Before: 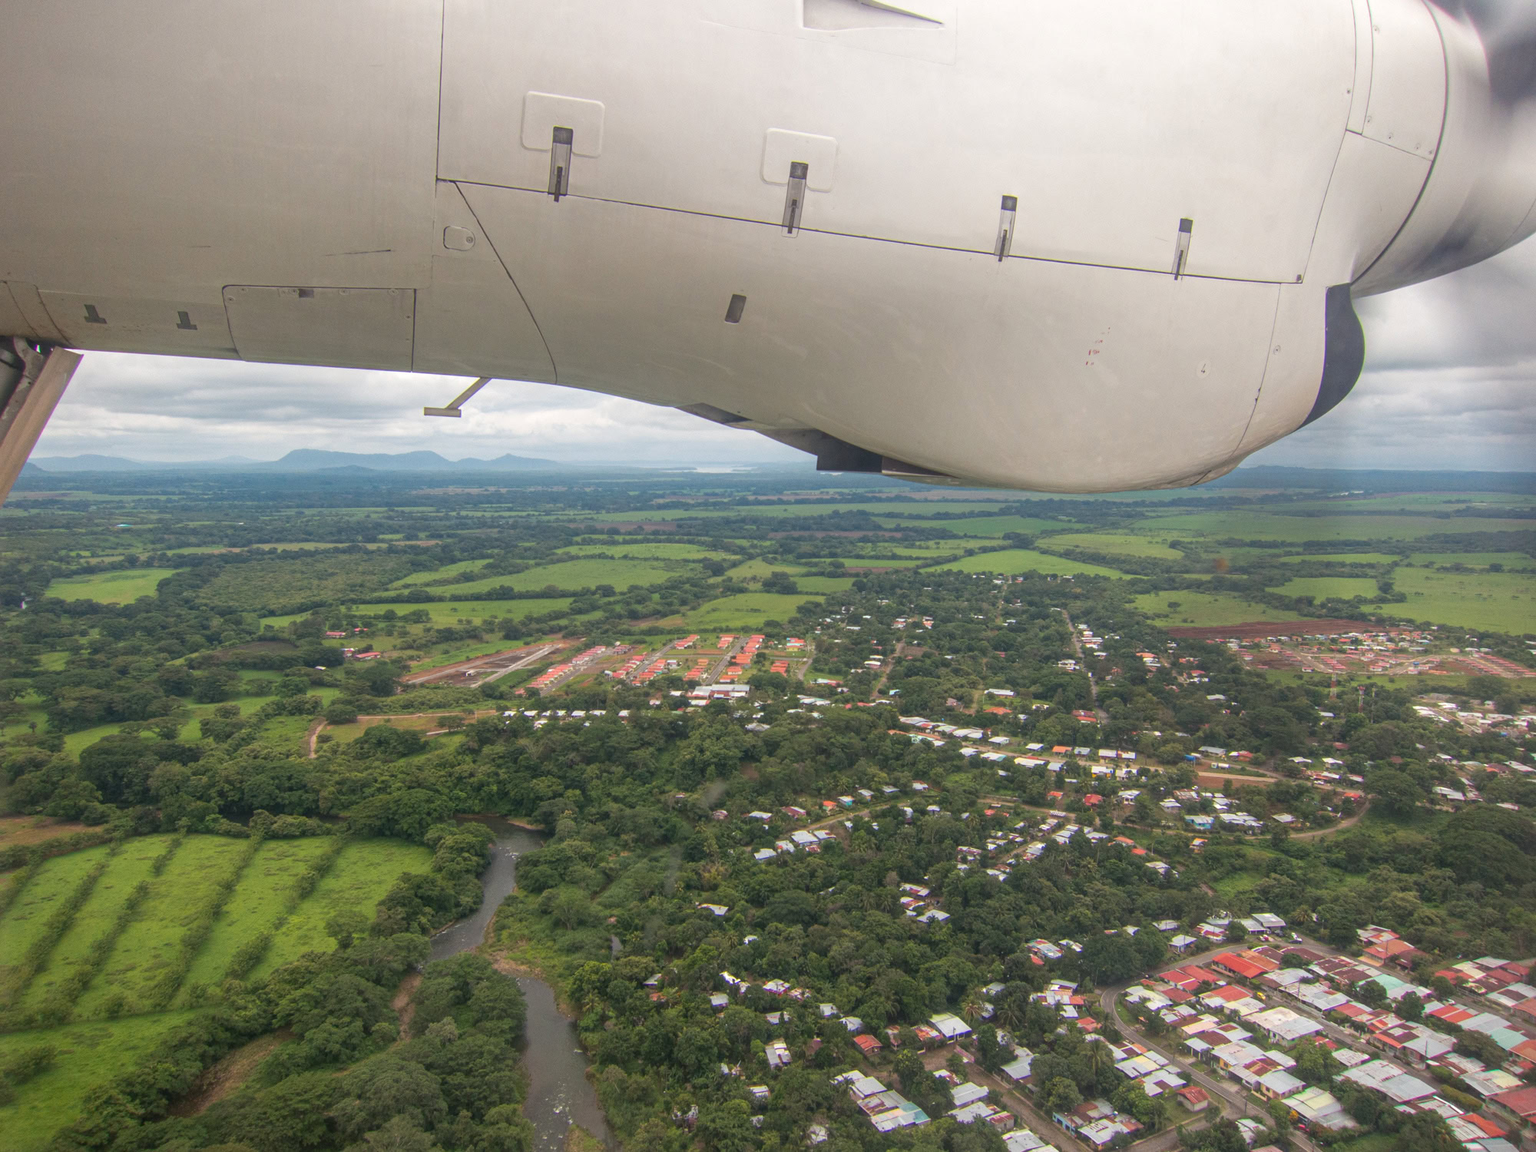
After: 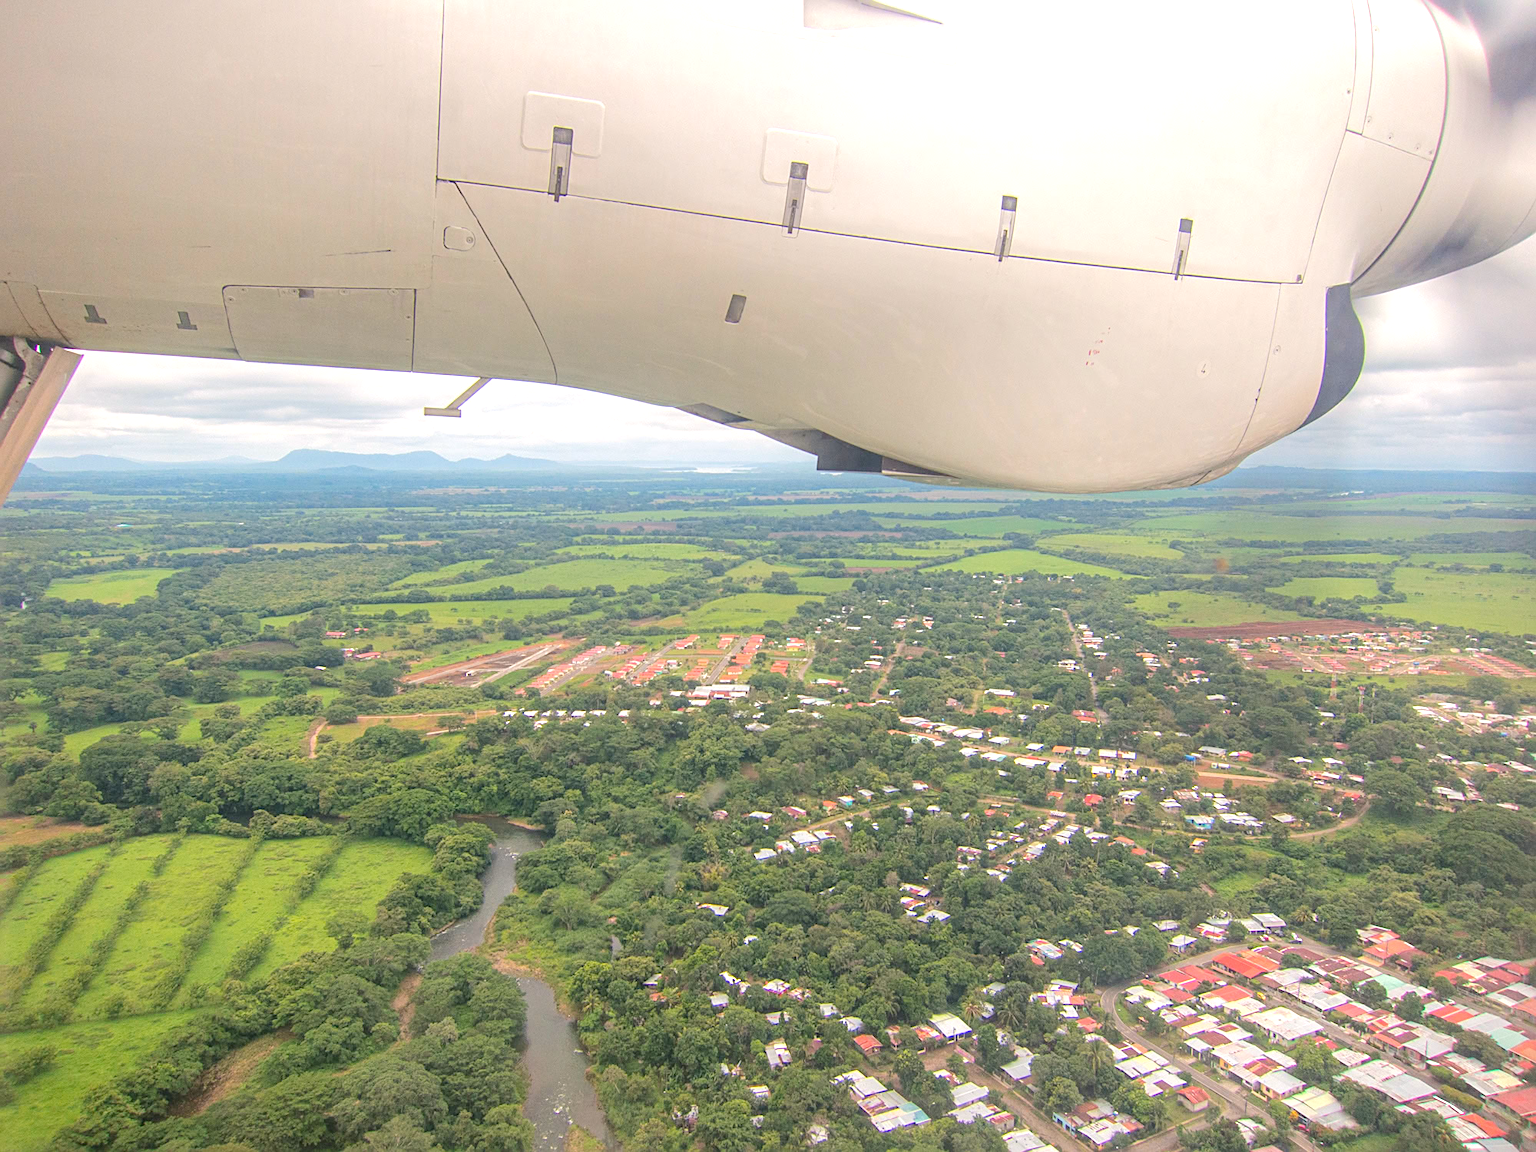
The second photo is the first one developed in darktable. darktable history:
tone equalizer: edges refinement/feathering 500, mask exposure compensation -1.57 EV, preserve details no
sharpen: on, module defaults
color balance rgb: highlights gain › chroma 1.041%, highlights gain › hue 54.14°, perceptual saturation grading › global saturation 0.89%, global vibrance 6.904%, saturation formula JzAzBz (2021)
base curve: curves: ch0 [(0, 0) (0.158, 0.273) (0.879, 0.895) (1, 1)]
exposure: black level correction 0, exposure 0.499 EV, compensate highlight preservation false
